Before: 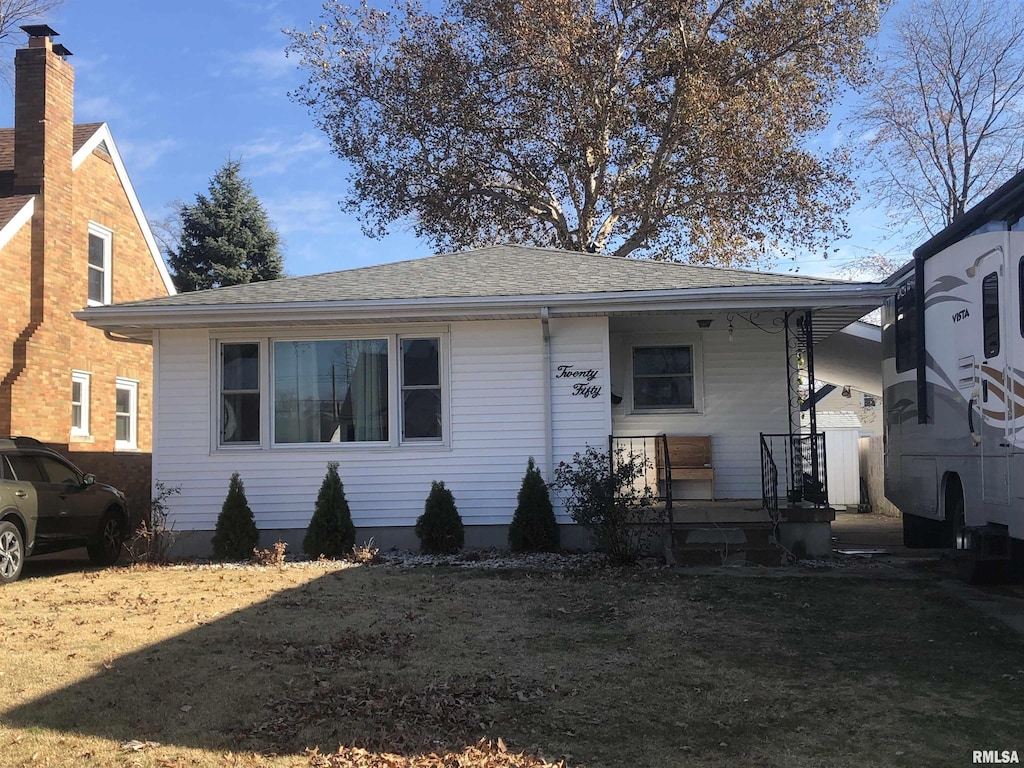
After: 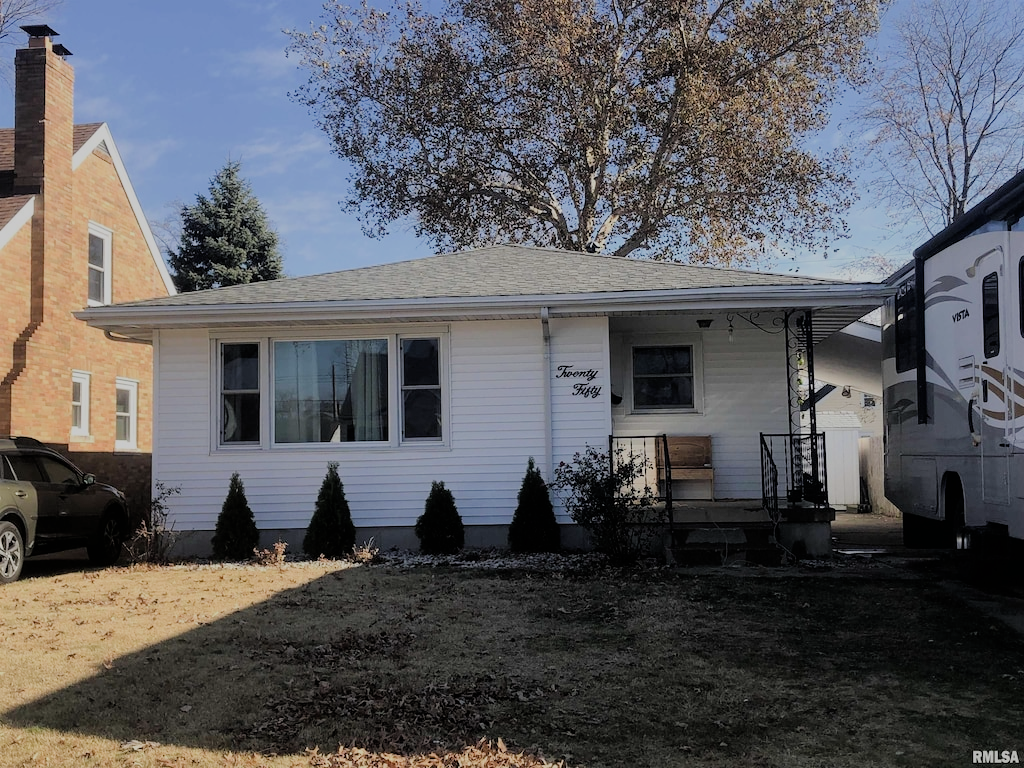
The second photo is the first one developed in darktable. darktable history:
filmic rgb: black relative exposure -6.05 EV, white relative exposure 6.97 EV, threshold 5.98 EV, hardness 2.28, enable highlight reconstruction true
